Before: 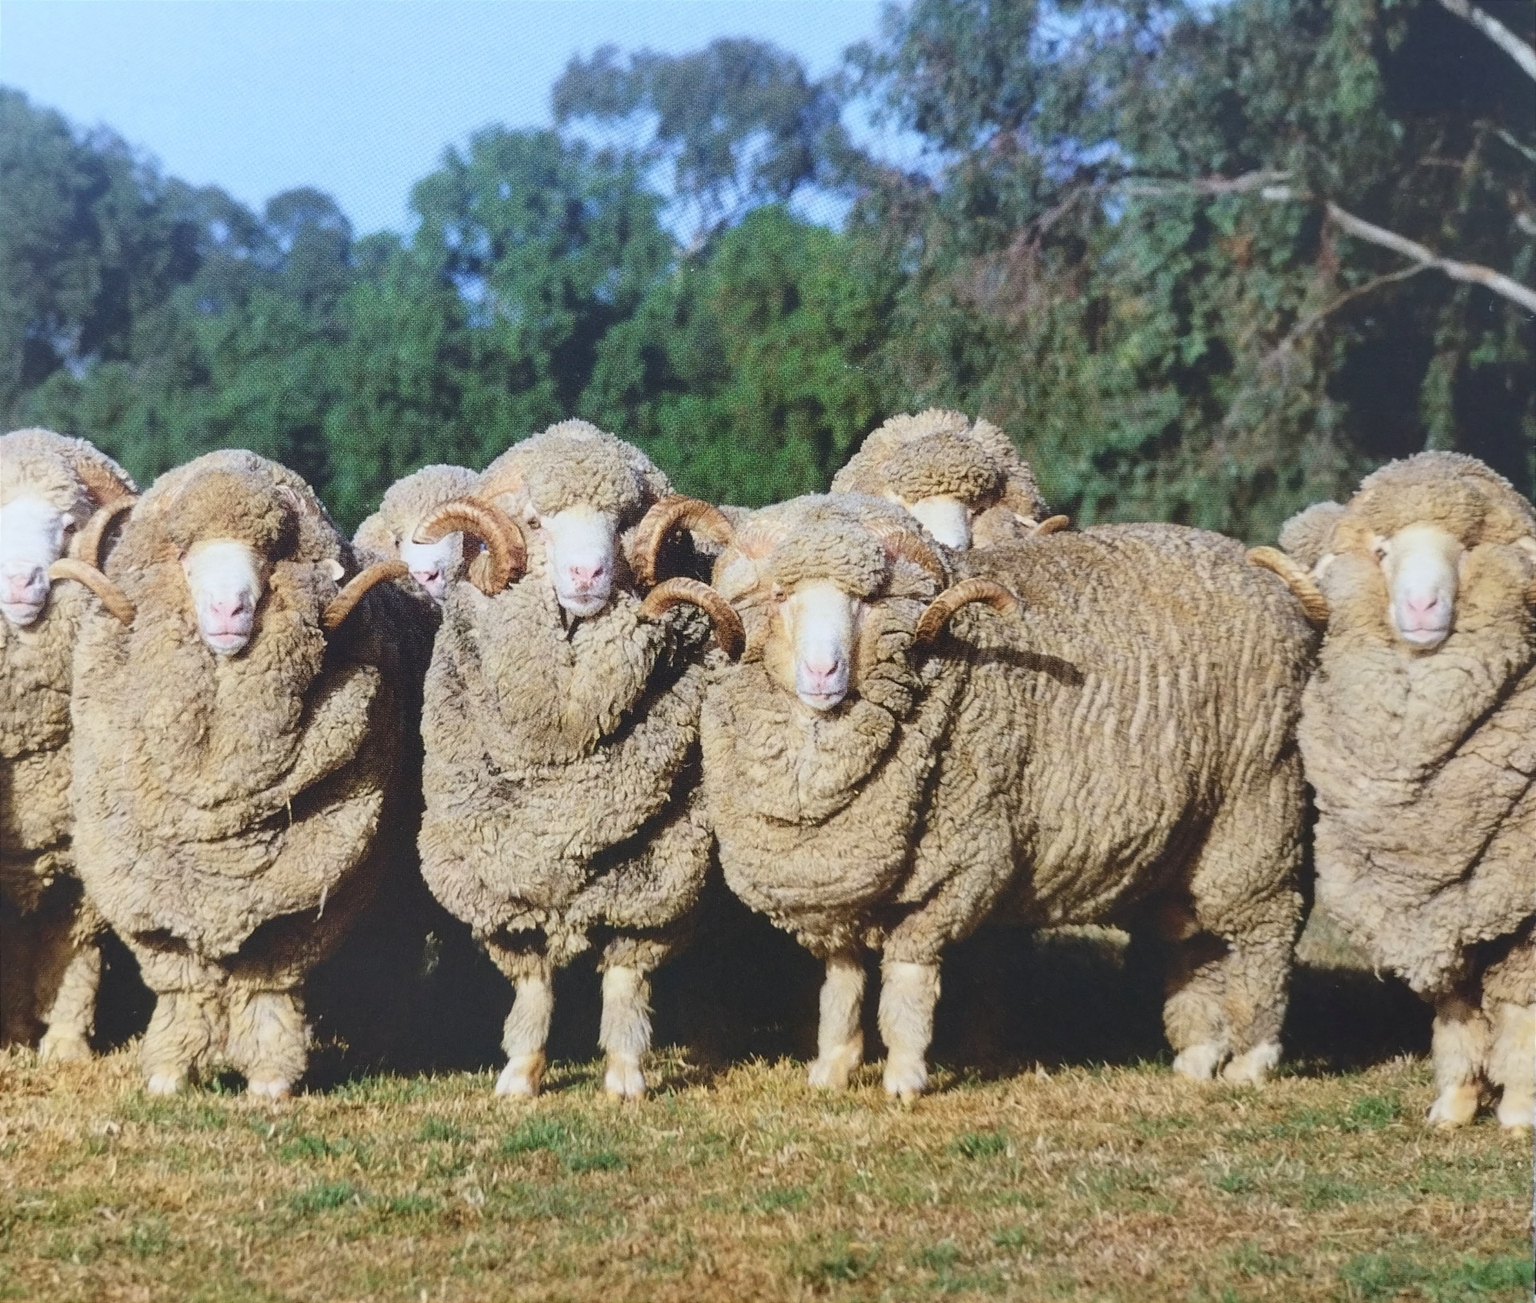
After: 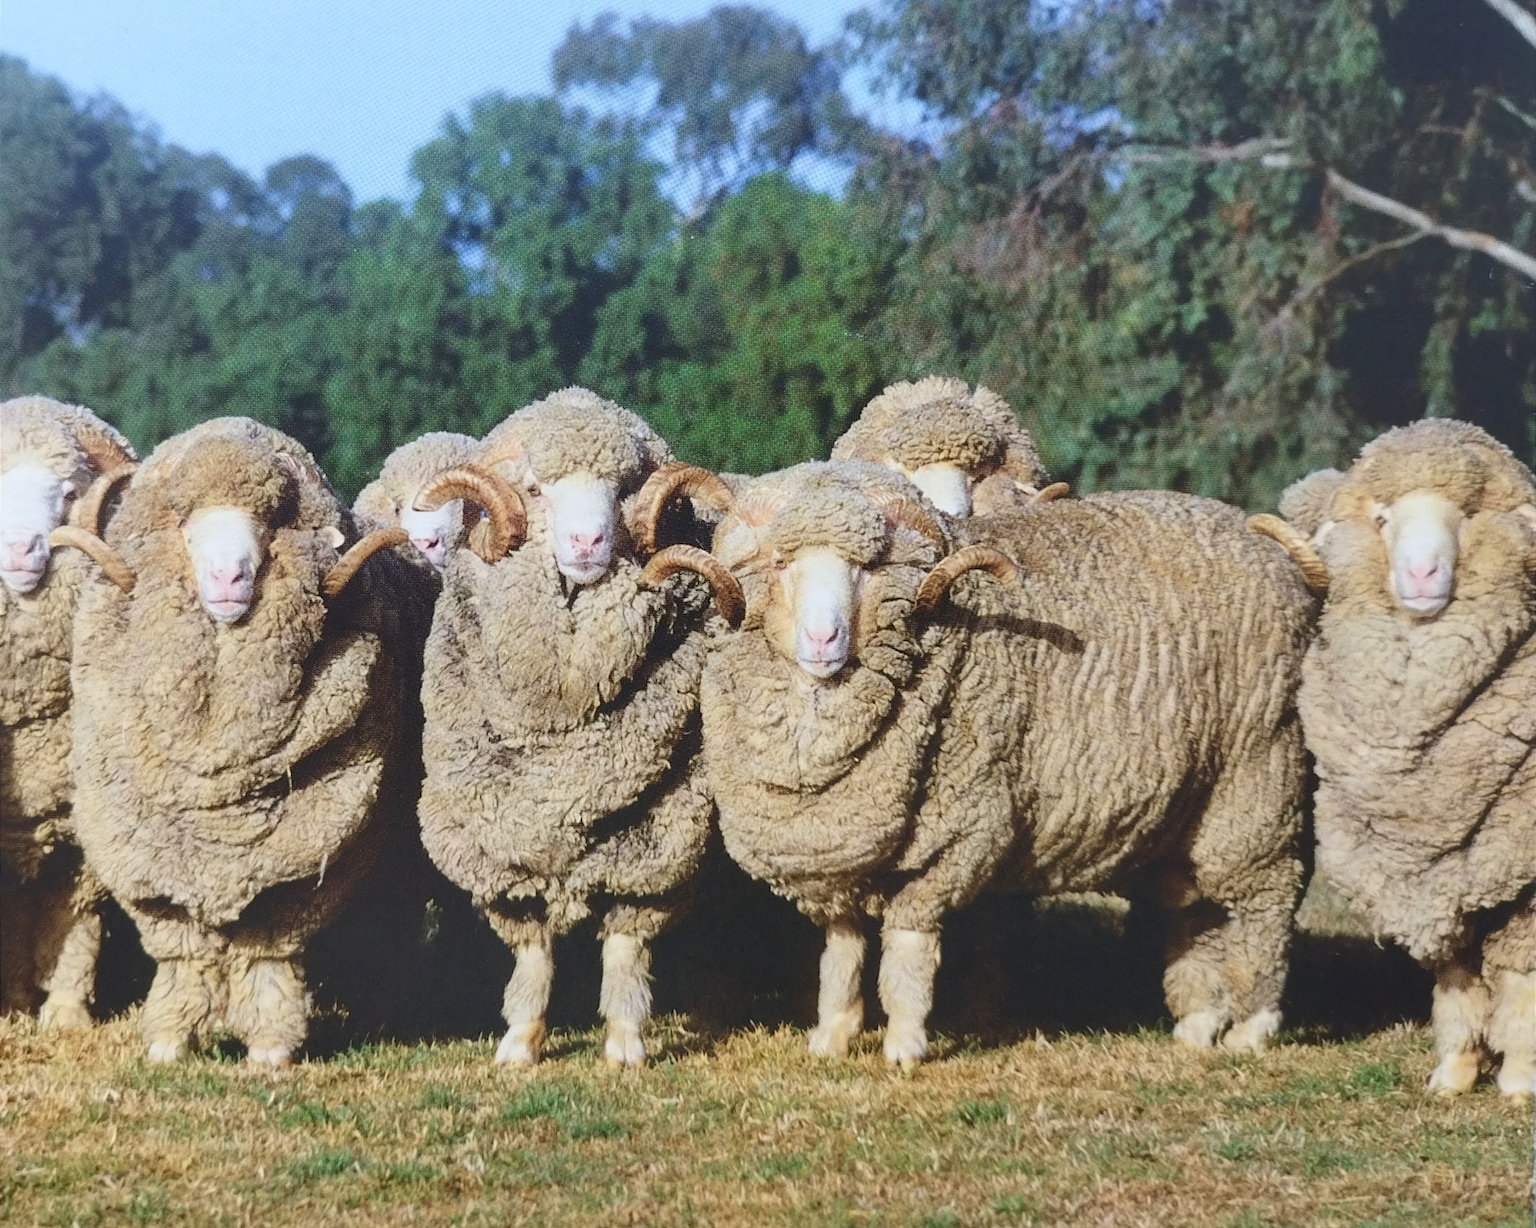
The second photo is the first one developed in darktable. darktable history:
crop and rotate: top 2.594%, bottom 3.075%
